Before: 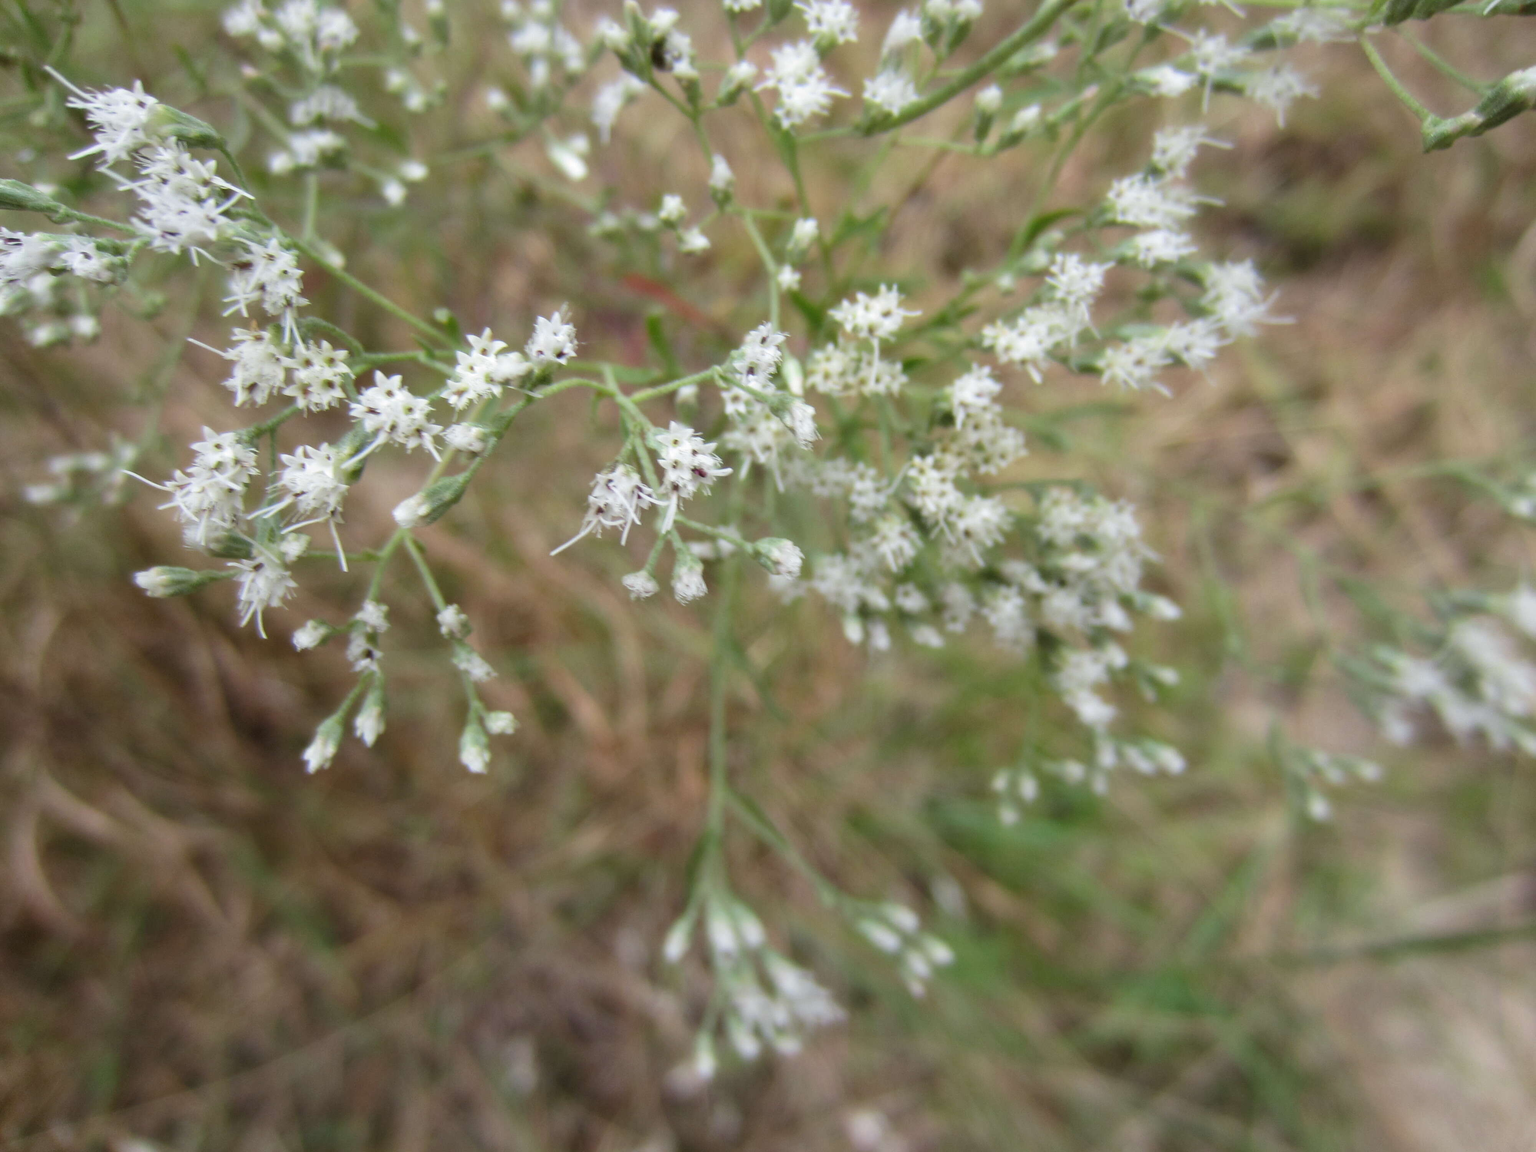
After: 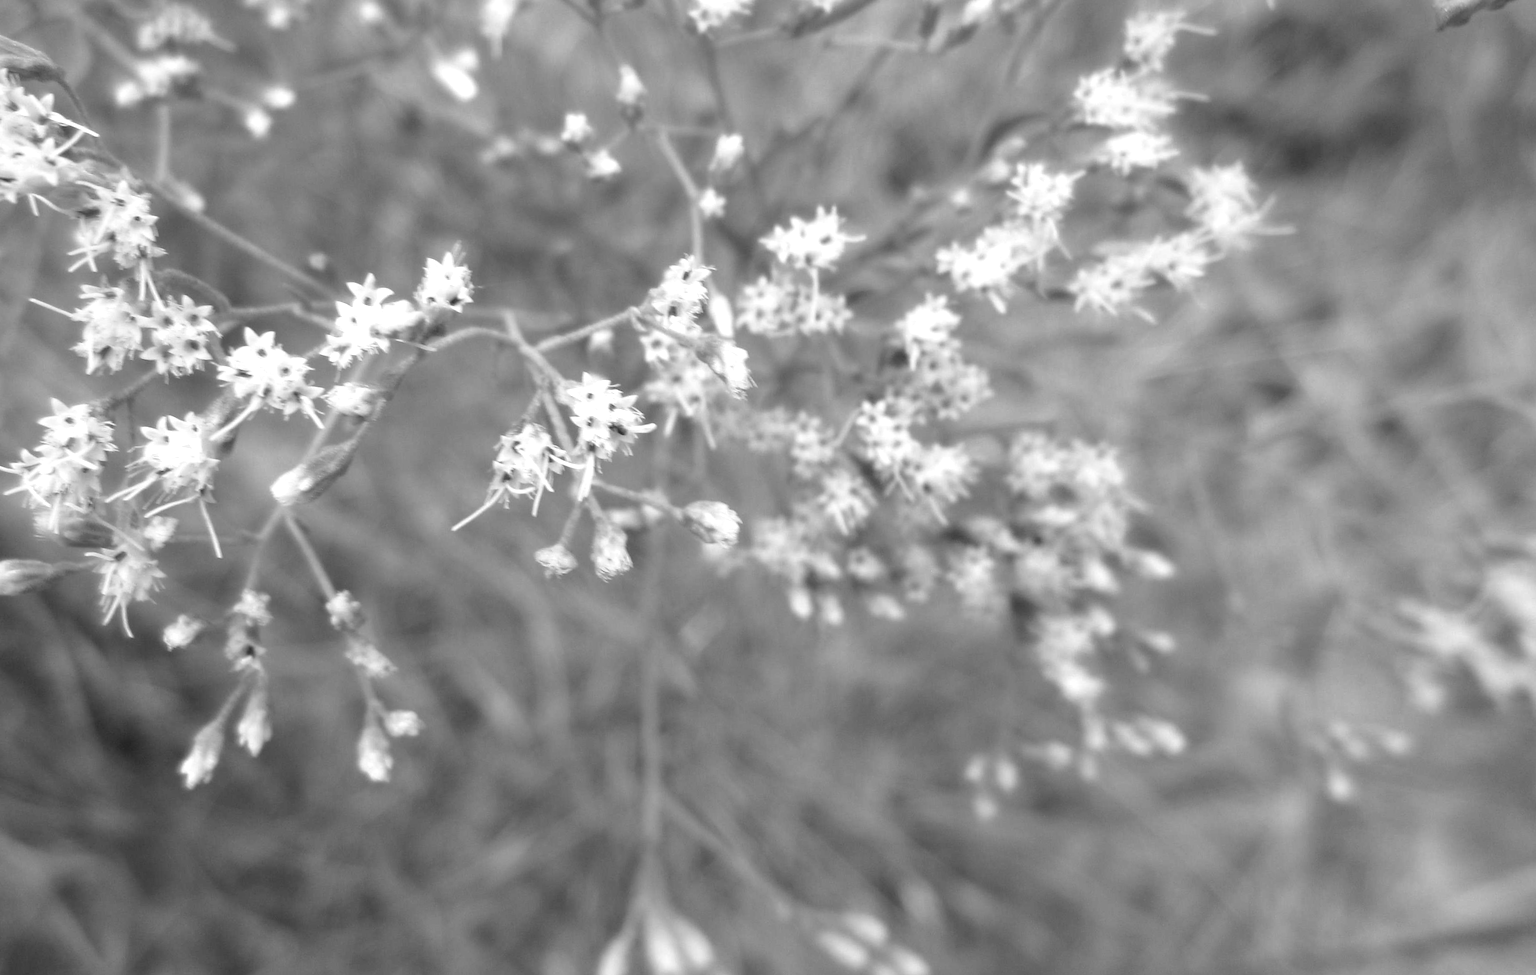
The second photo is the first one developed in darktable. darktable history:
crop: left 8.155%, top 6.611%, bottom 15.385%
monochrome: a -11.7, b 1.62, size 0.5, highlights 0.38
exposure: black level correction 0.001, exposure 0.5 EV, compensate exposure bias true, compensate highlight preservation false
rotate and perspective: rotation -2.12°, lens shift (vertical) 0.009, lens shift (horizontal) -0.008, automatic cropping original format, crop left 0.036, crop right 0.964, crop top 0.05, crop bottom 0.959
tone equalizer: -8 EV -1.84 EV, -7 EV -1.16 EV, -6 EV -1.62 EV, smoothing diameter 25%, edges refinement/feathering 10, preserve details guided filter
